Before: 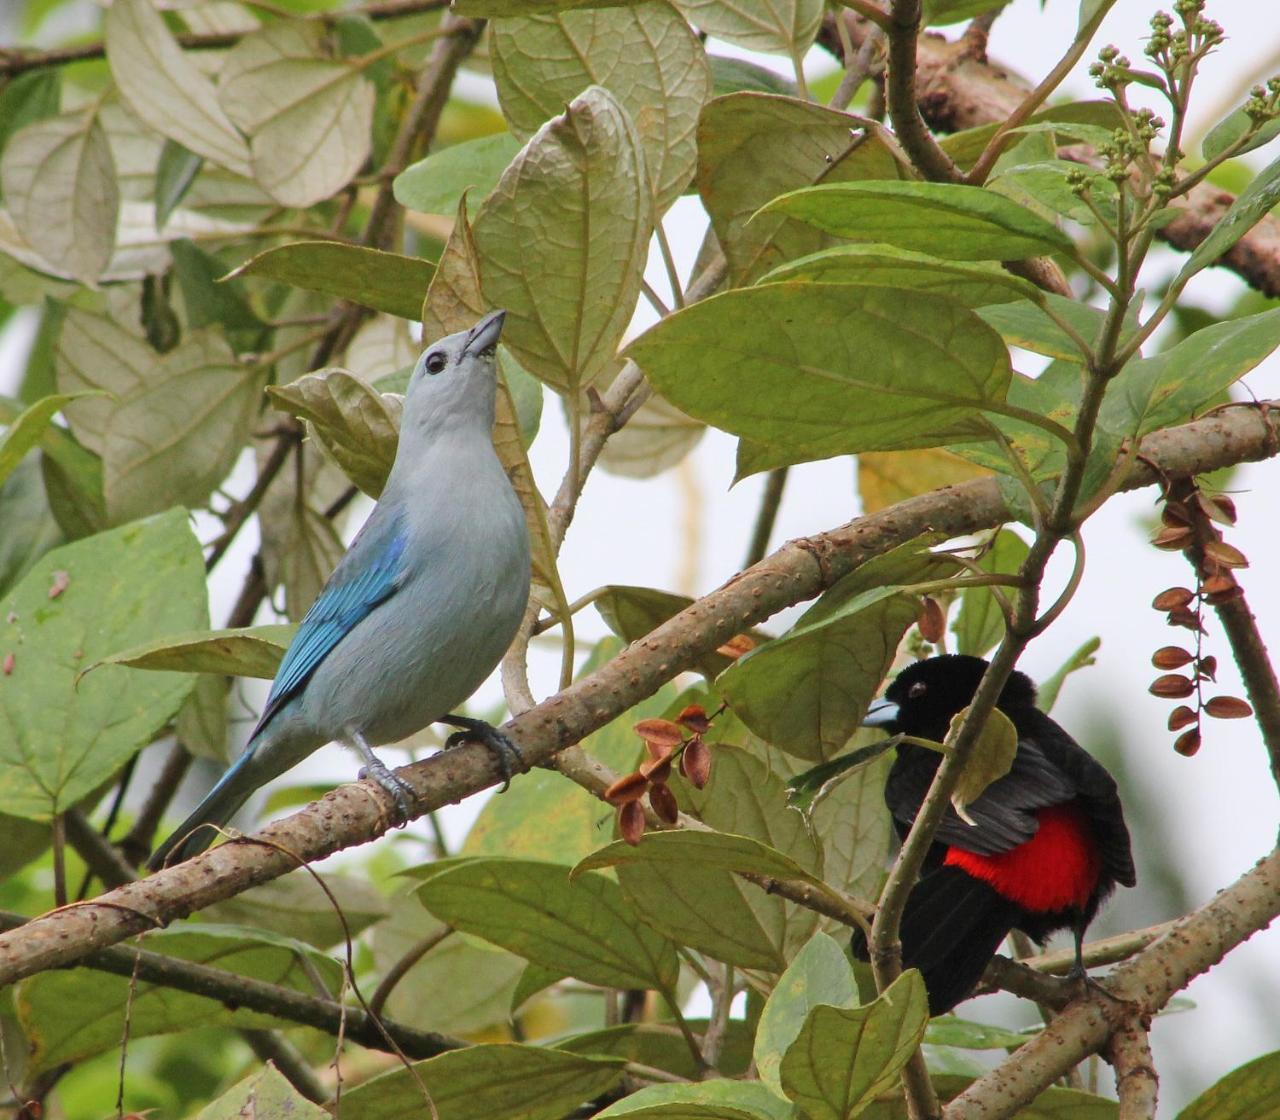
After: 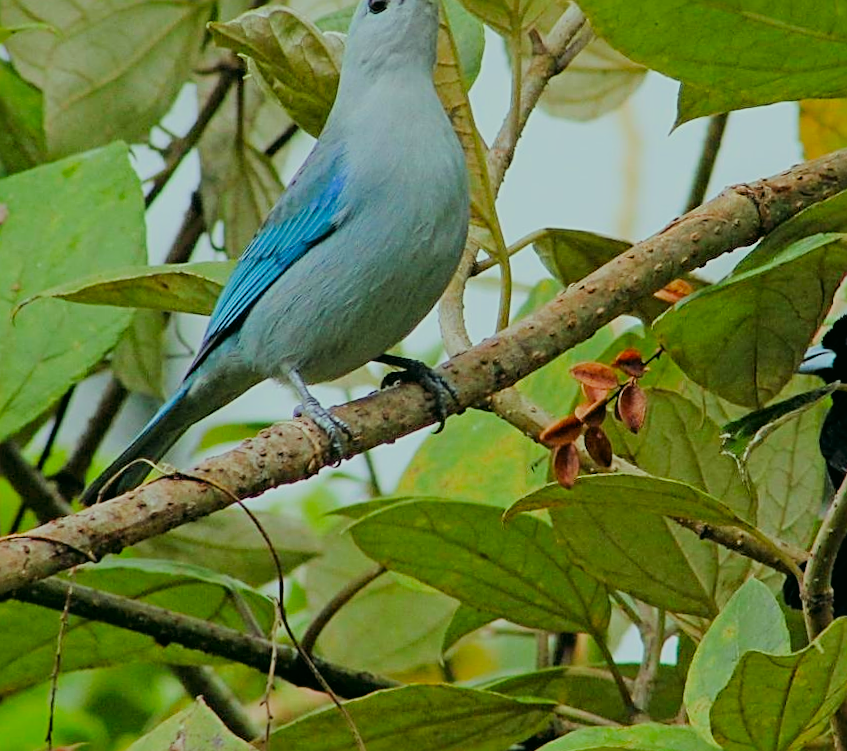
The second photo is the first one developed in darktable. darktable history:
color correction: highlights a* -7.32, highlights b* 0.919, shadows a* -3.63, saturation 1.41
exposure: exposure 0.014 EV, compensate exposure bias true, compensate highlight preservation false
crop and rotate: angle -1.02°, left 3.902%, top 31.544%, right 28.533%
sharpen: radius 2.537, amount 0.628
filmic rgb: black relative exposure -6.1 EV, white relative exposure 6.95 EV, hardness 2.27, iterations of high-quality reconstruction 10
